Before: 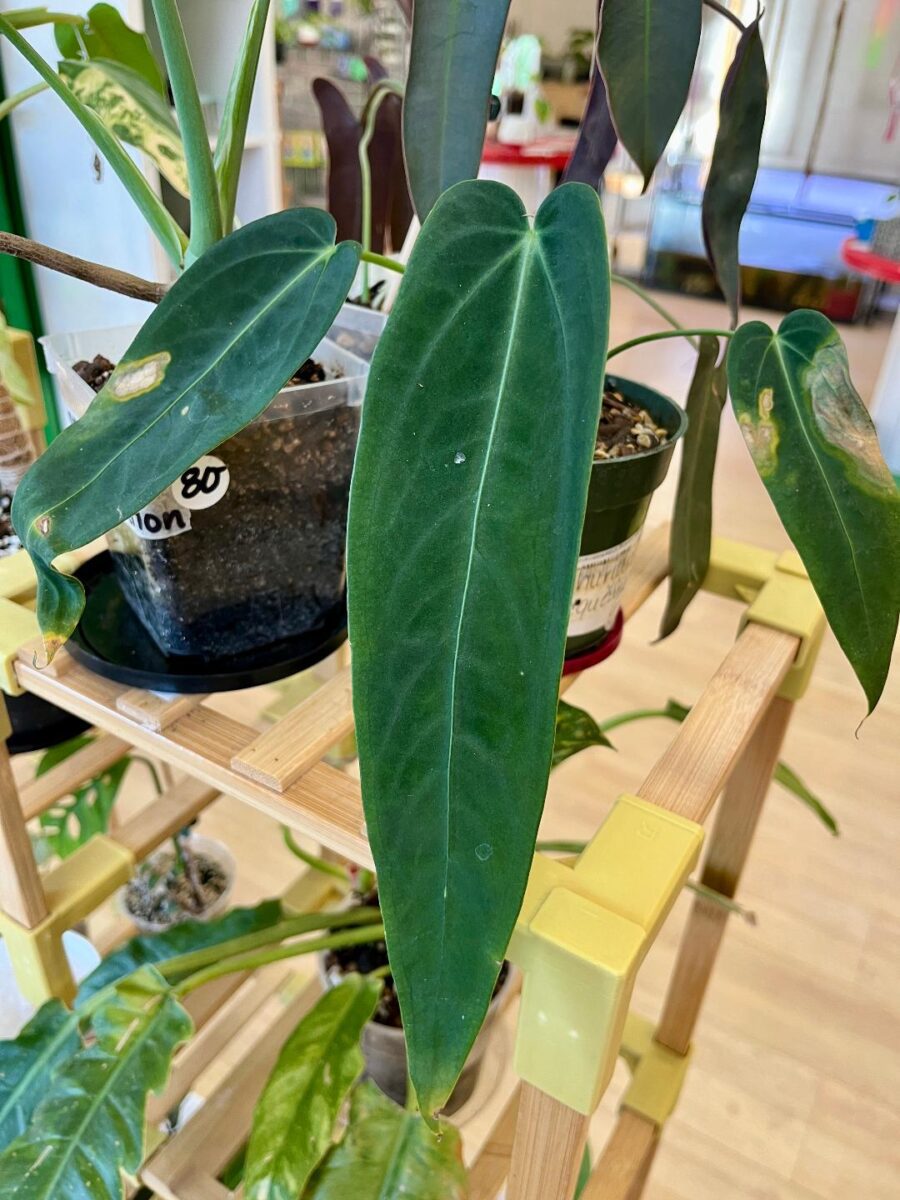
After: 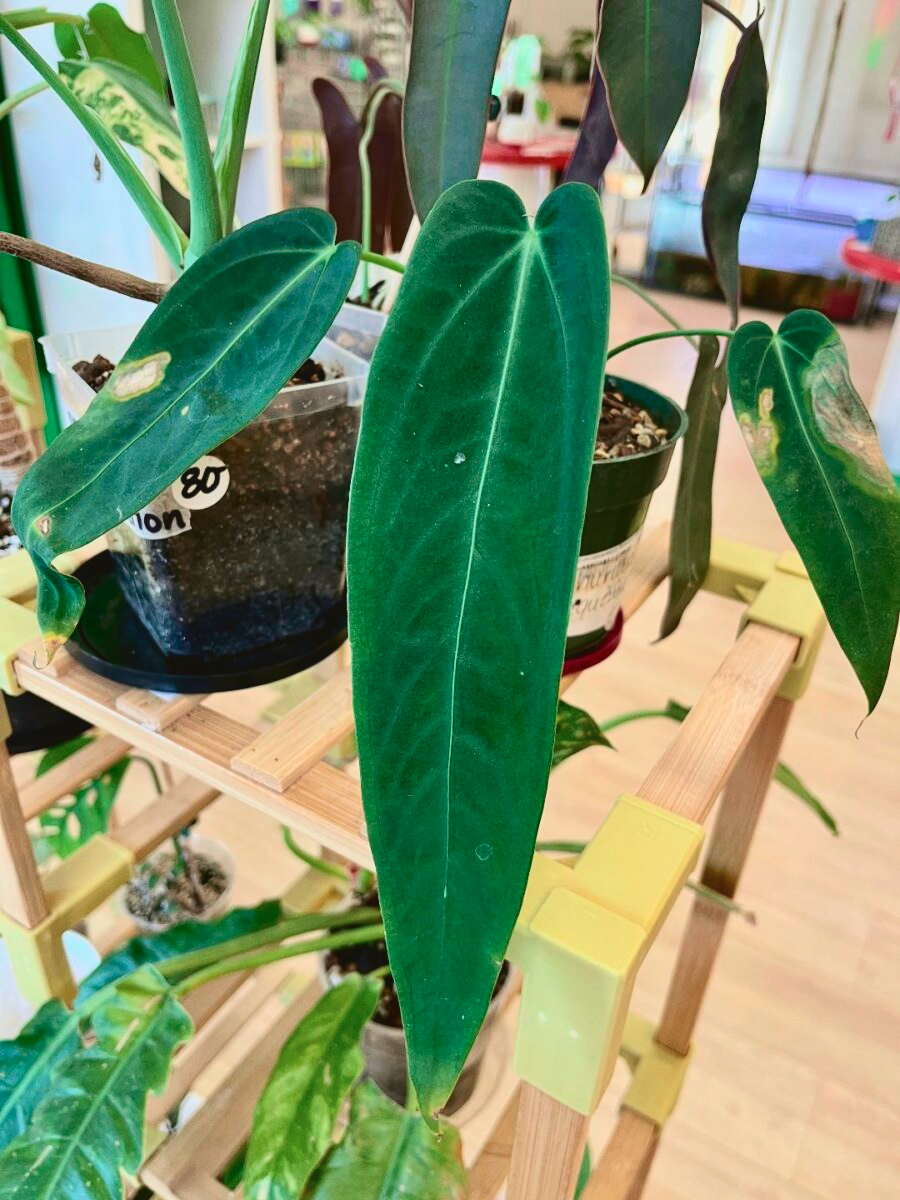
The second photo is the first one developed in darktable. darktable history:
tone curve: curves: ch0 [(0, 0.049) (0.175, 0.178) (0.466, 0.498) (0.715, 0.767) (0.819, 0.851) (1, 0.961)]; ch1 [(0, 0) (0.437, 0.398) (0.476, 0.466) (0.505, 0.505) (0.534, 0.544) (0.595, 0.608) (0.641, 0.643) (1, 1)]; ch2 [(0, 0) (0.359, 0.379) (0.437, 0.44) (0.489, 0.495) (0.518, 0.537) (0.579, 0.579) (1, 1)], color space Lab, independent channels, preserve colors none
